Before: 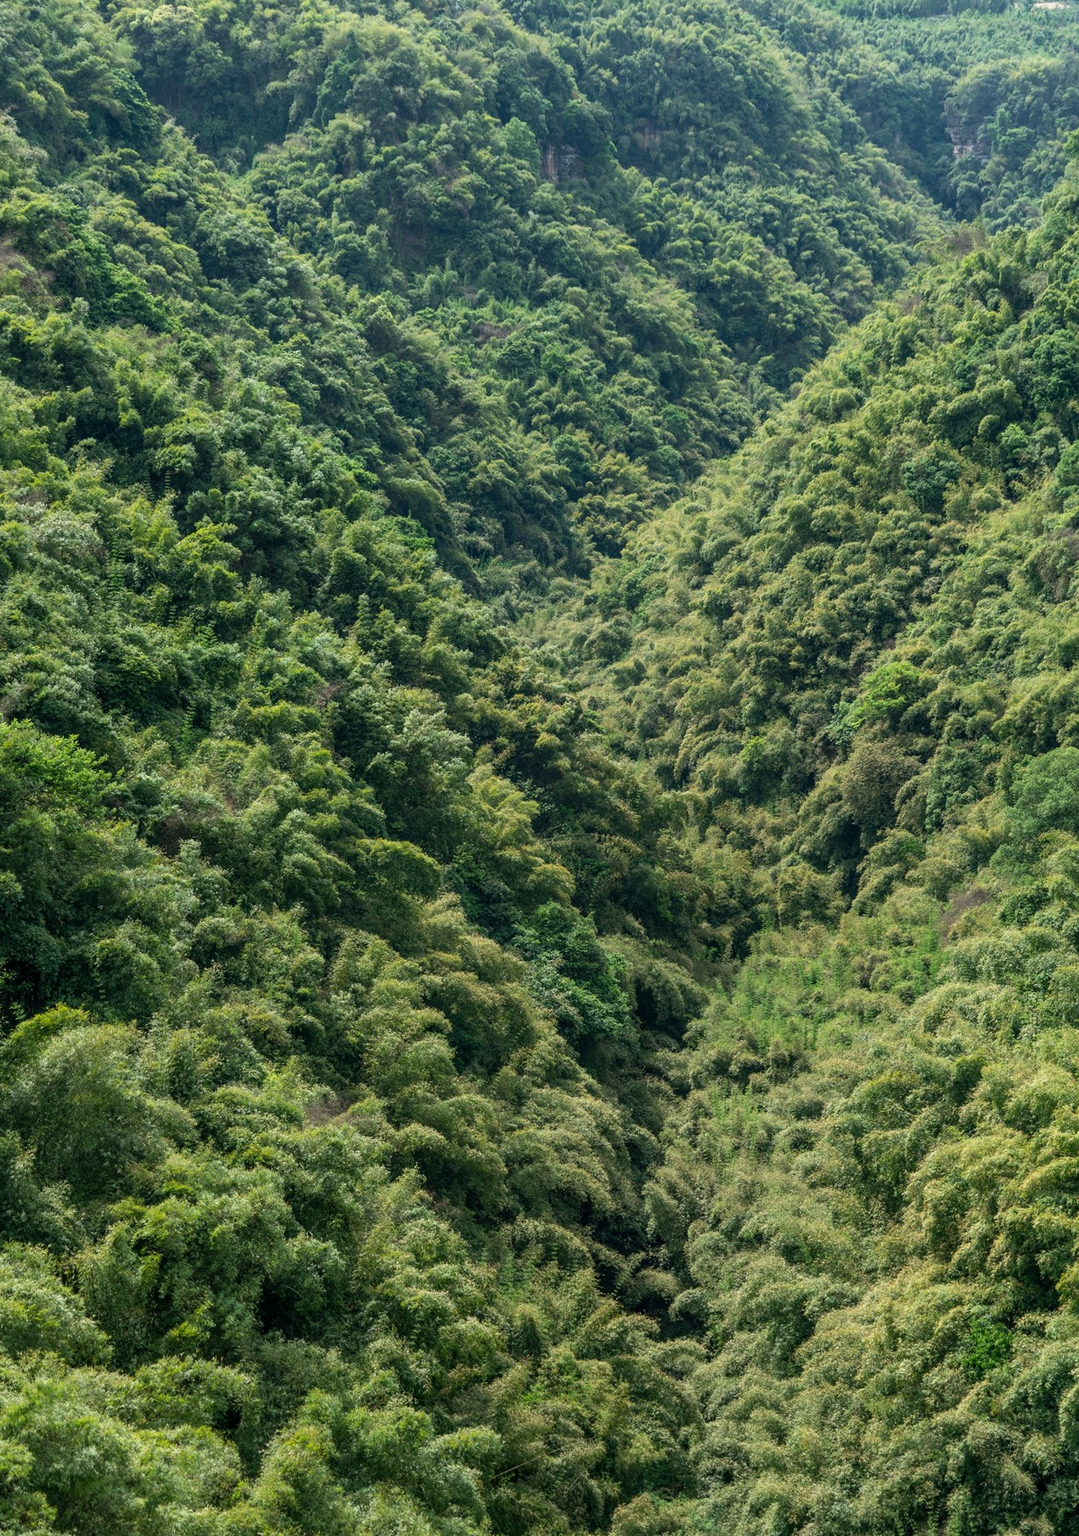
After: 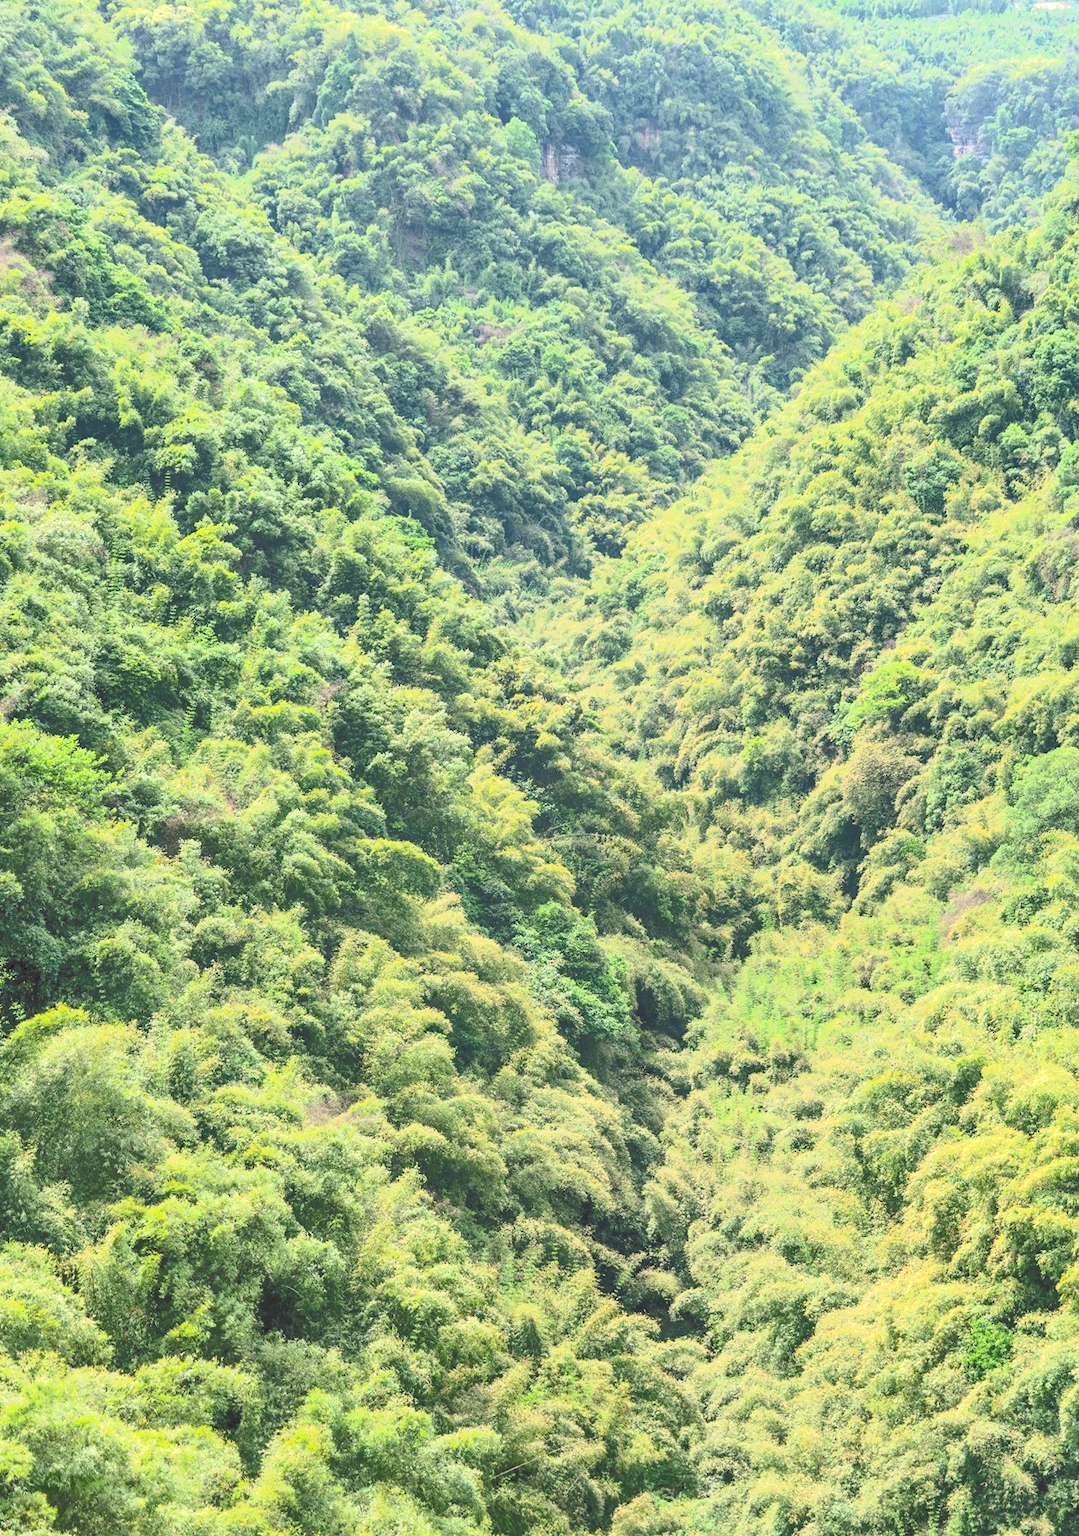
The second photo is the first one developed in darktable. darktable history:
color correction: highlights a* 3.25, highlights b* 1.89, saturation 1.17
exposure: exposure 0.608 EV, compensate highlight preservation false
shadows and highlights: radius 127.26, shadows 30.53, highlights -30.77, low approximation 0.01, soften with gaussian
tone curve: curves: ch0 [(0, 0) (0.003, 0.202) (0.011, 0.205) (0.025, 0.222) (0.044, 0.258) (0.069, 0.298) (0.1, 0.321) (0.136, 0.333) (0.177, 0.38) (0.224, 0.439) (0.277, 0.51) (0.335, 0.594) (0.399, 0.675) (0.468, 0.743) (0.543, 0.805) (0.623, 0.861) (0.709, 0.905) (0.801, 0.931) (0.898, 0.941) (1, 1)], color space Lab, independent channels, preserve colors none
